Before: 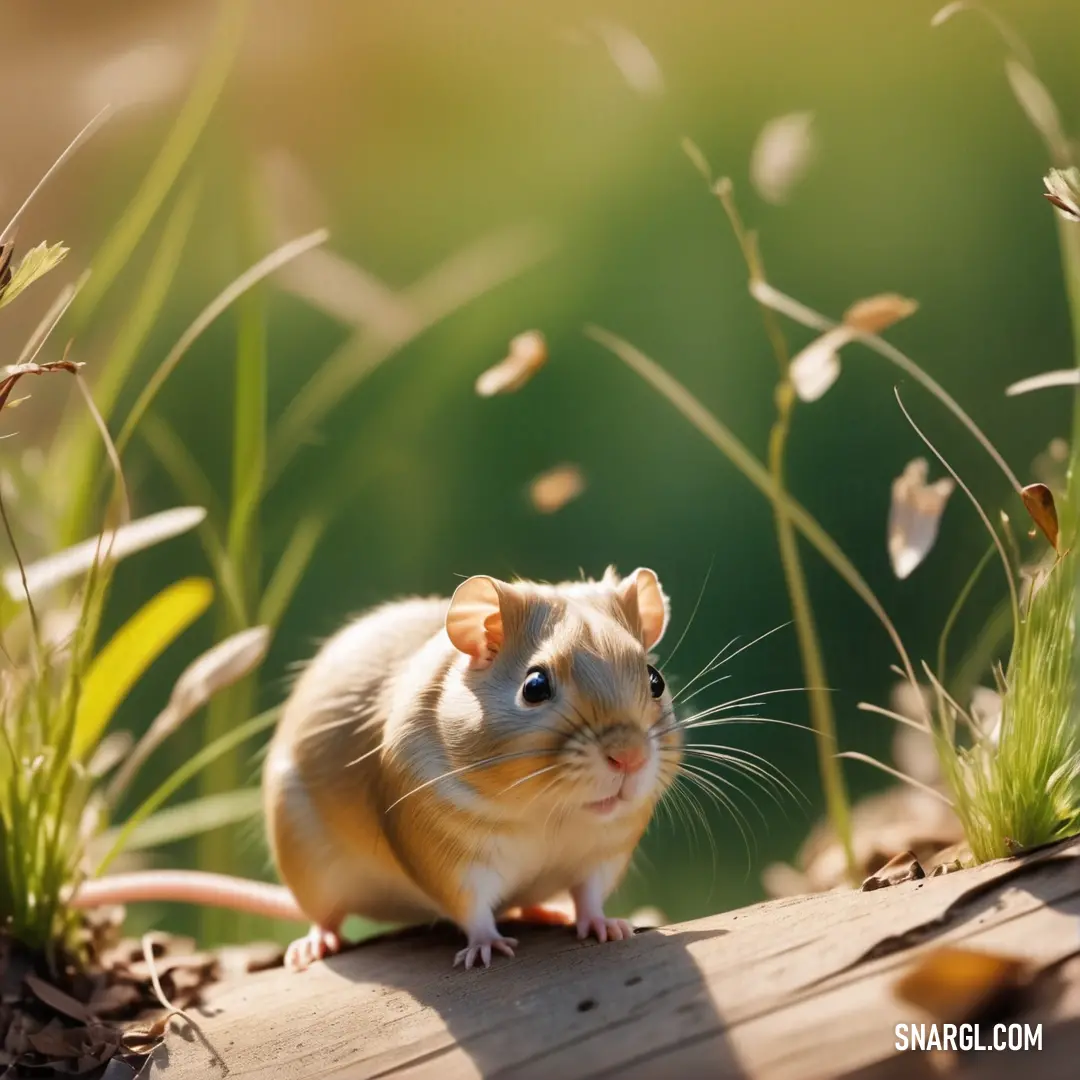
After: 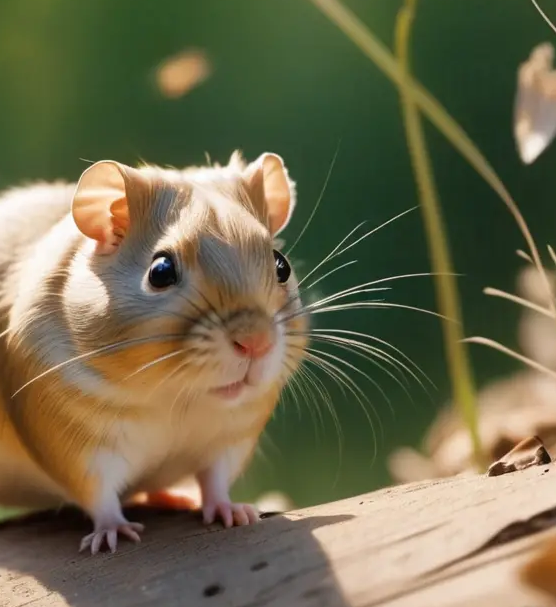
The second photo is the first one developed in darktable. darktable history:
crop: left 34.721%, top 38.447%, right 13.784%, bottom 5.299%
